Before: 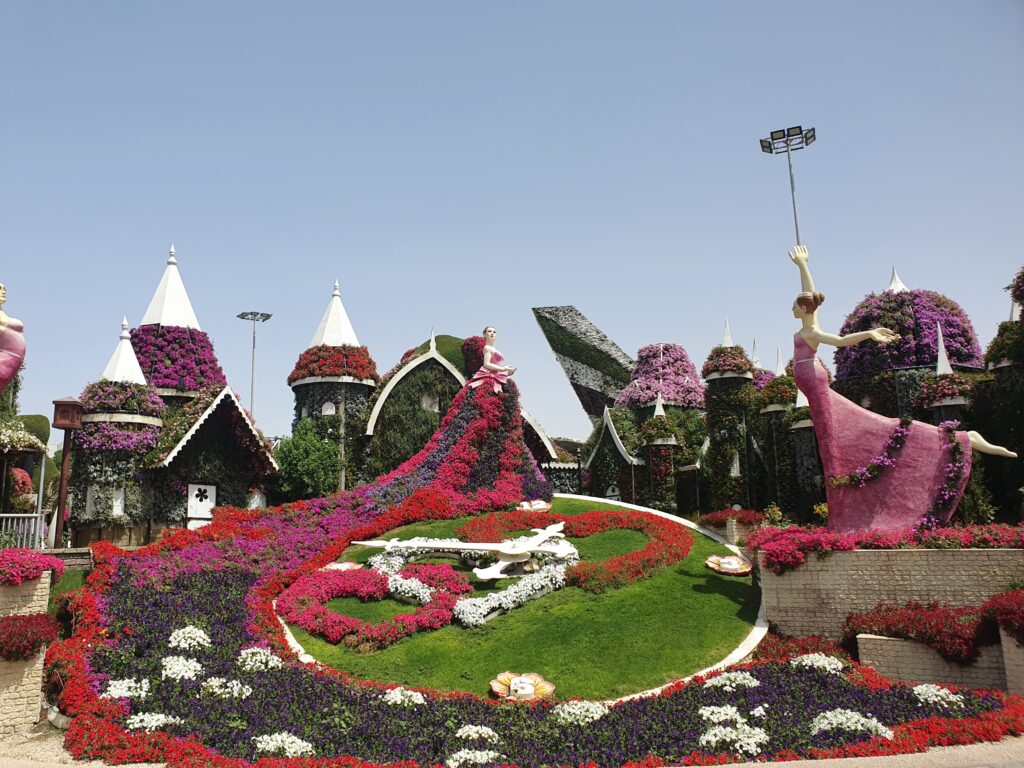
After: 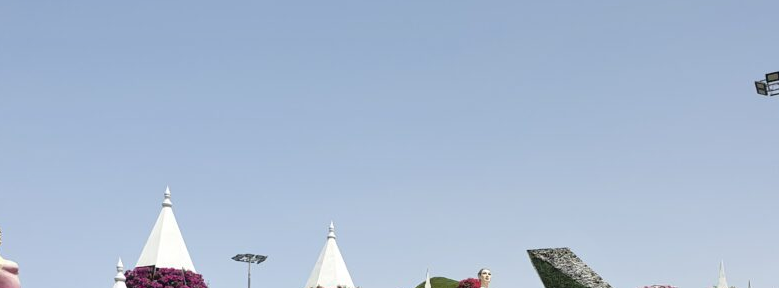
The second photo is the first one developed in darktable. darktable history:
crop: left 0.53%, top 7.643%, right 23.319%, bottom 54.732%
tone equalizer: on, module defaults
